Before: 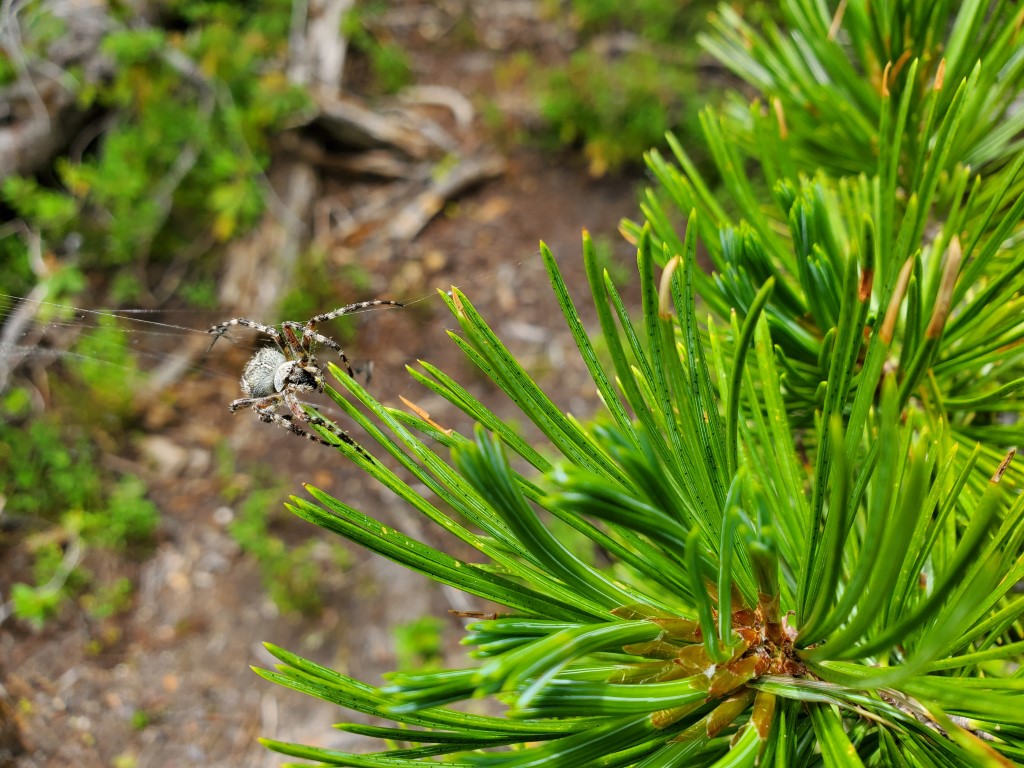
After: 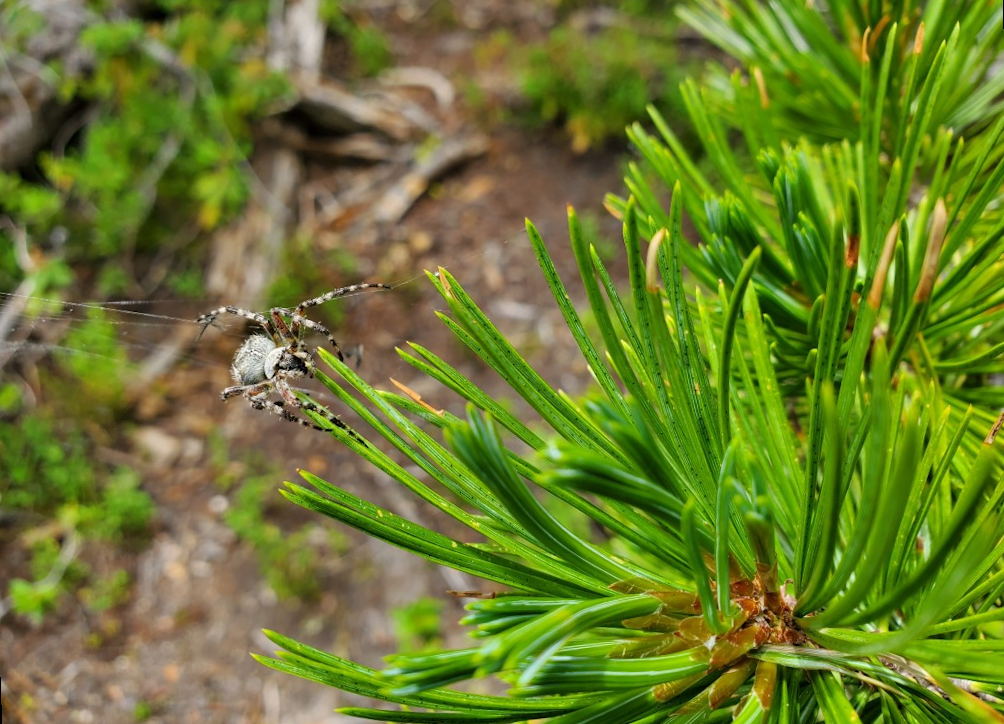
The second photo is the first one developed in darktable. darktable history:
rotate and perspective: rotation -2°, crop left 0.022, crop right 0.978, crop top 0.049, crop bottom 0.951
